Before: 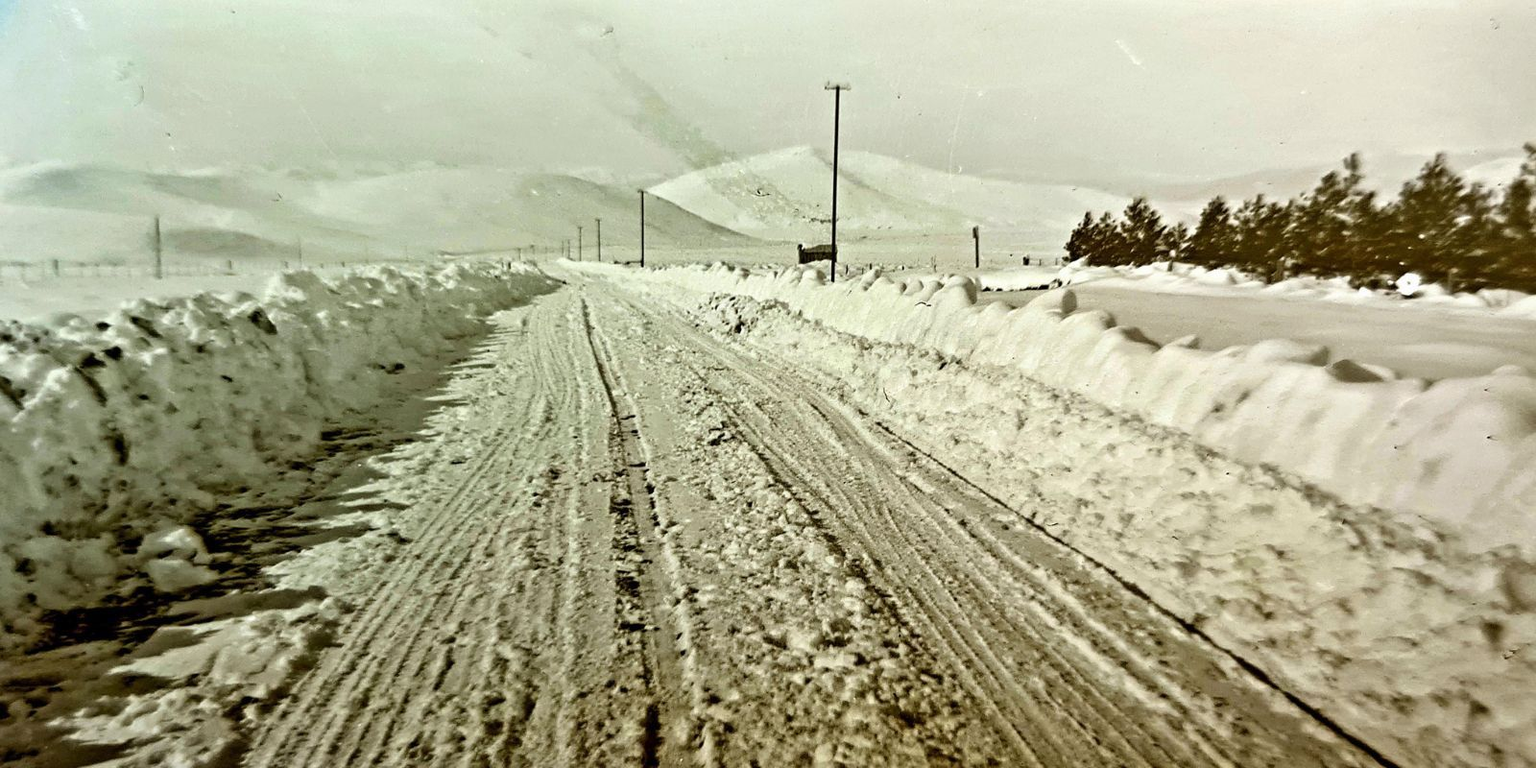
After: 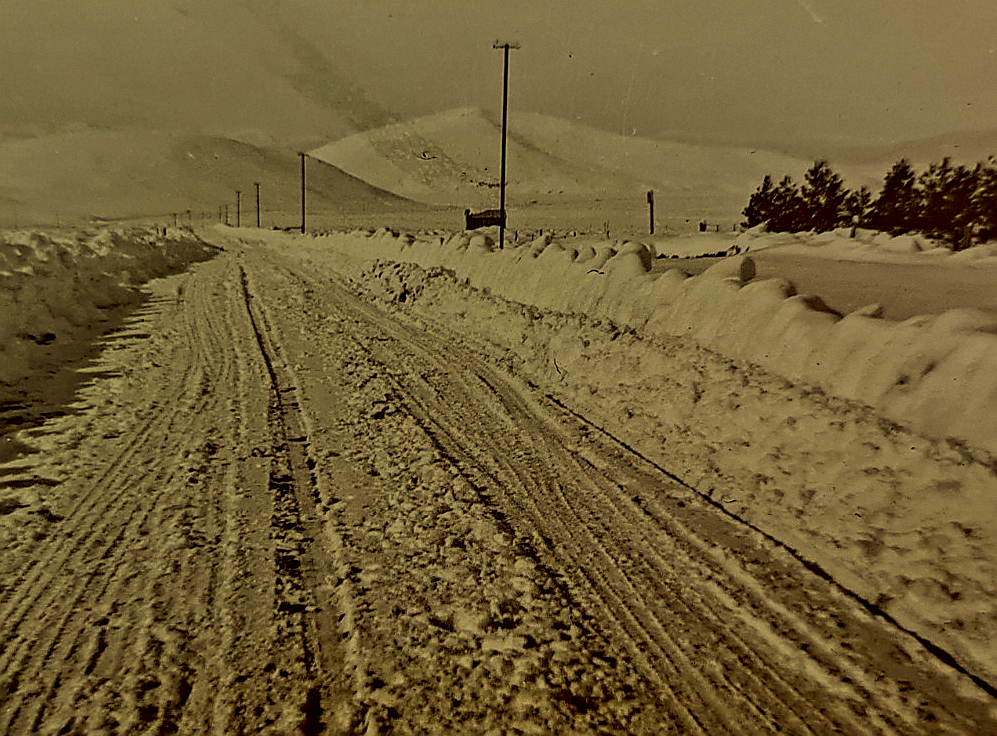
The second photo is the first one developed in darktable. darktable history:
shadows and highlights: soften with gaussian
exposure: exposure -2.002 EV, compensate highlight preservation false
grain: coarseness 0.09 ISO, strength 10%
sharpen: radius 1.4, amount 1.25, threshold 0.7
crop and rotate: left 22.918%, top 5.629%, right 14.711%, bottom 2.247%
local contrast: on, module defaults
color correction: highlights a* -0.482, highlights b* 40, shadows a* 9.8, shadows b* -0.161
